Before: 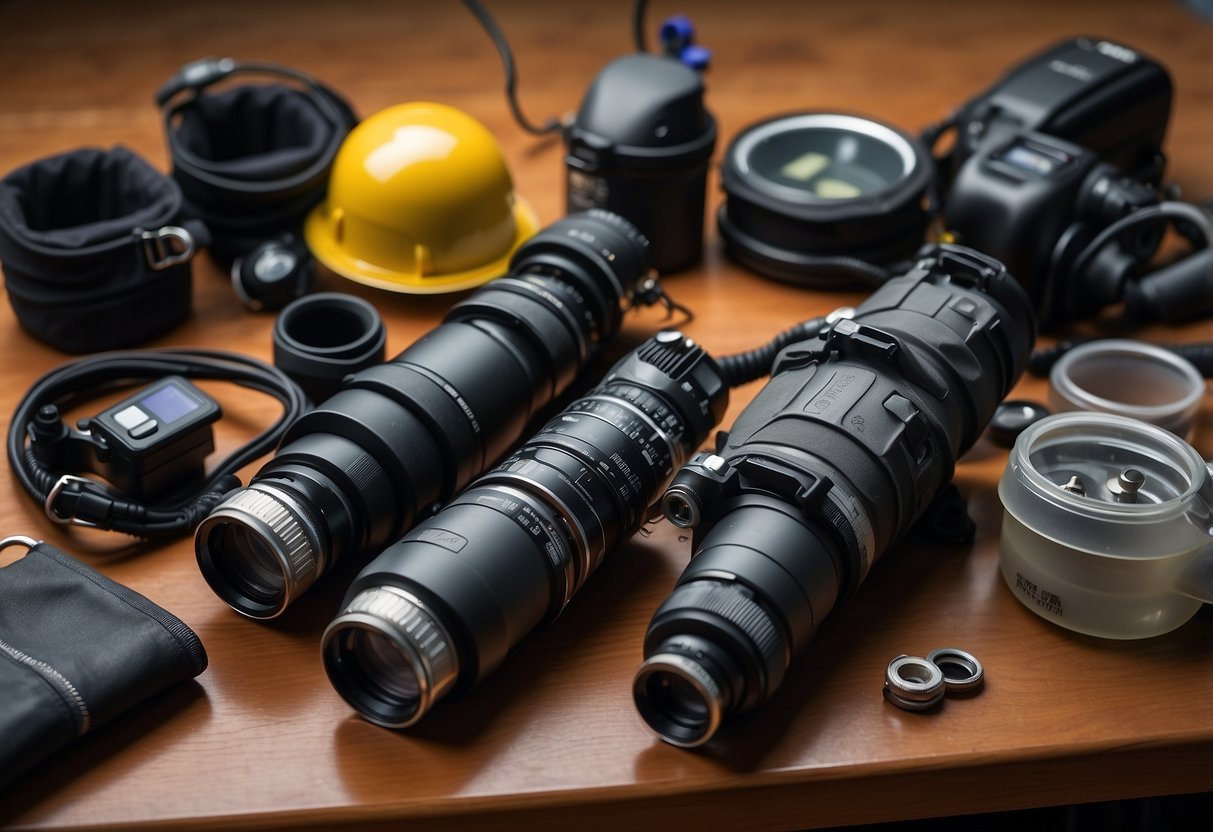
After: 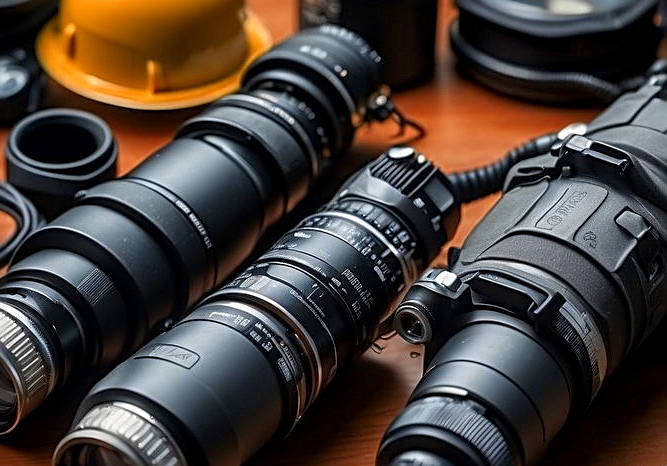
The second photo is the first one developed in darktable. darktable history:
color zones: curves: ch0 [(0, 0.363) (0.128, 0.373) (0.25, 0.5) (0.402, 0.407) (0.521, 0.525) (0.63, 0.559) (0.729, 0.662) (0.867, 0.471)]; ch1 [(0, 0.515) (0.136, 0.618) (0.25, 0.5) (0.378, 0) (0.516, 0) (0.622, 0.593) (0.737, 0.819) (0.87, 0.593)]; ch2 [(0, 0.529) (0.128, 0.471) (0.282, 0.451) (0.386, 0.662) (0.516, 0.525) (0.633, 0.554) (0.75, 0.62) (0.875, 0.441)]
local contrast: highlights 61%, detail 143%, midtone range 0.426
sharpen: radius 2.535, amount 0.628
crop and rotate: left 22.124%, top 22.217%, right 22.842%, bottom 21.706%
